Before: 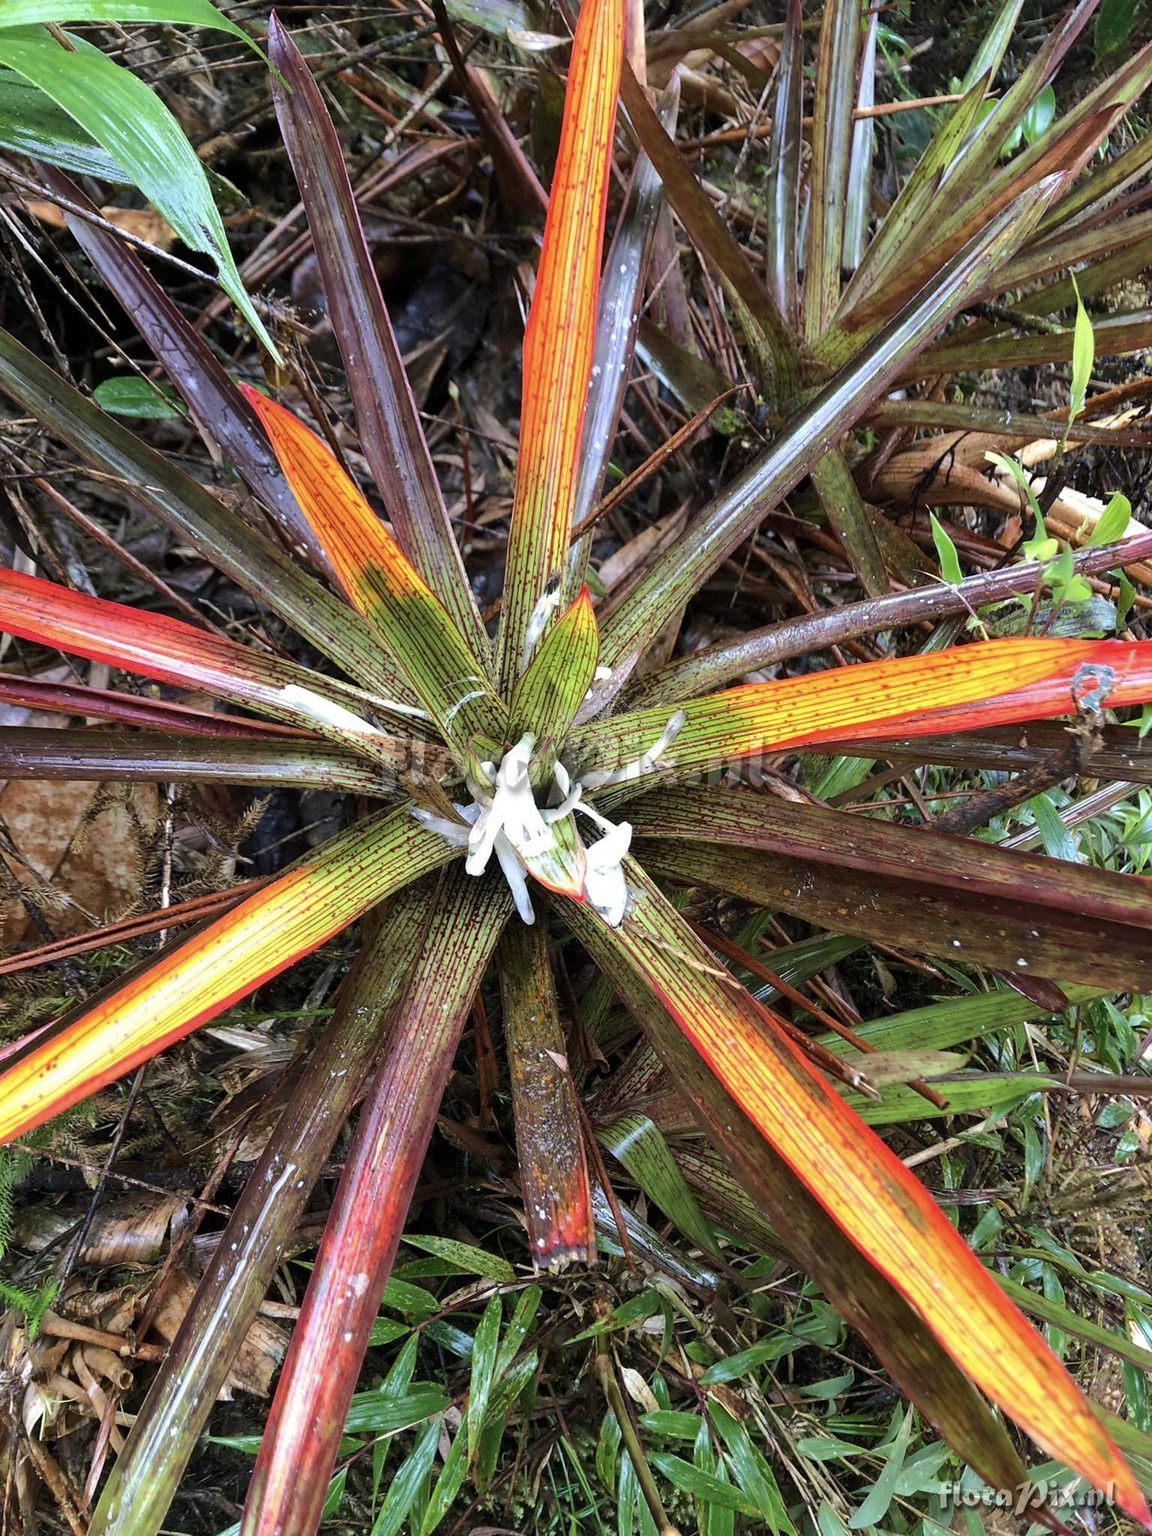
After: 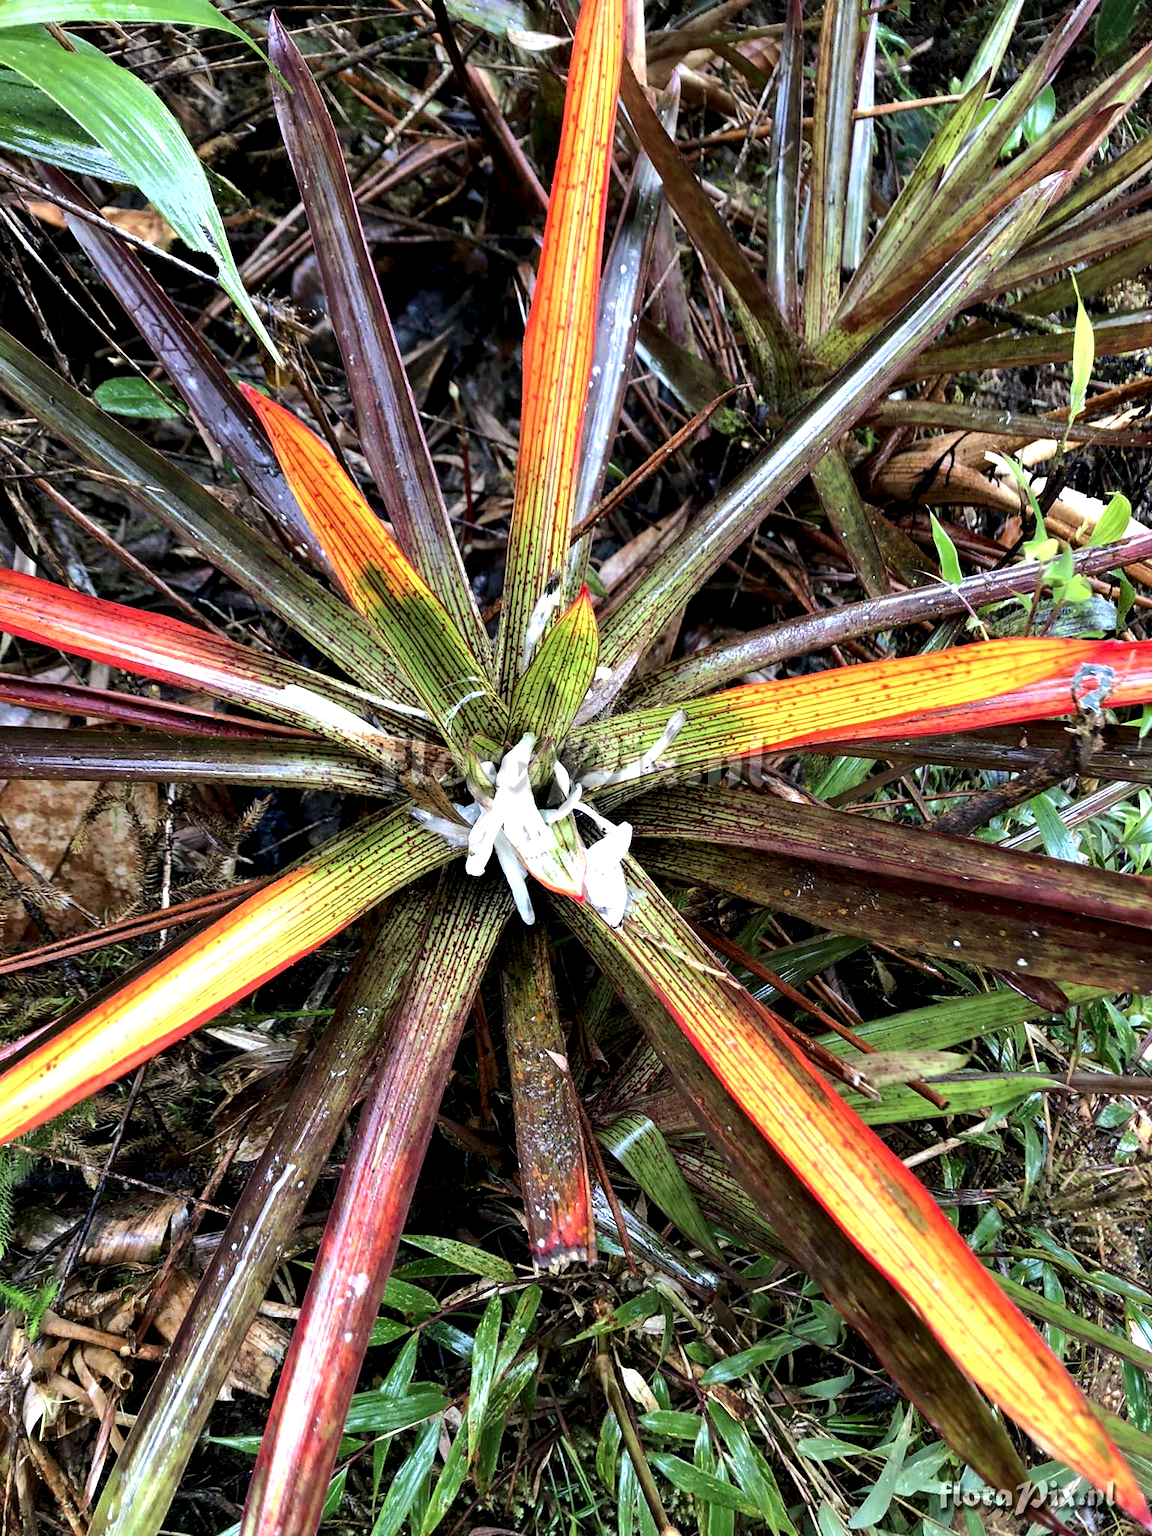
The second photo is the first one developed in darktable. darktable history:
contrast equalizer: octaves 7, y [[0.6 ×6], [0.55 ×6], [0 ×6], [0 ×6], [0 ×6]], mix 0.785
